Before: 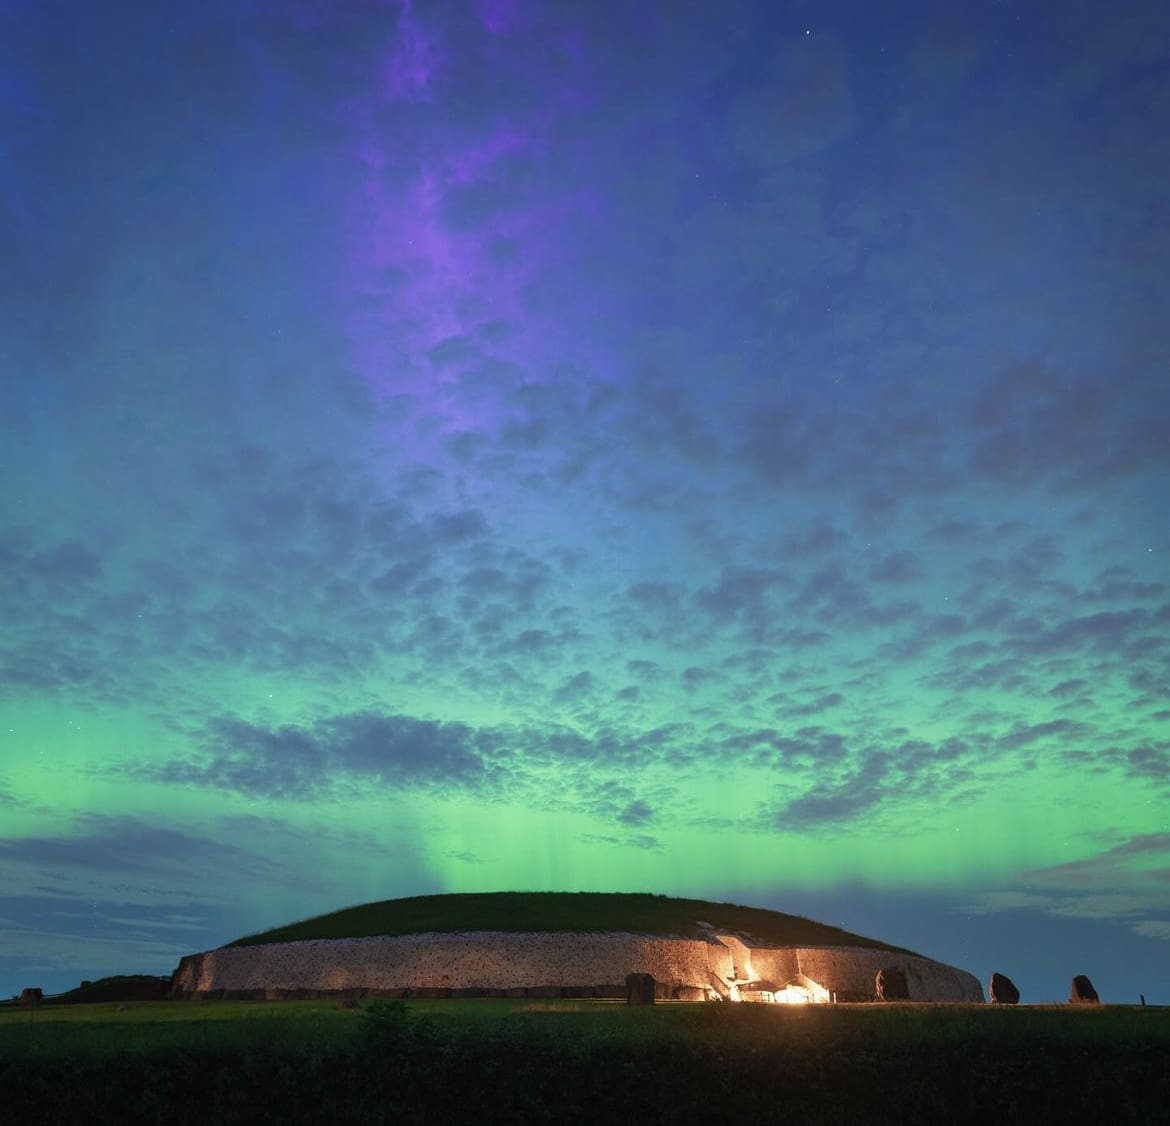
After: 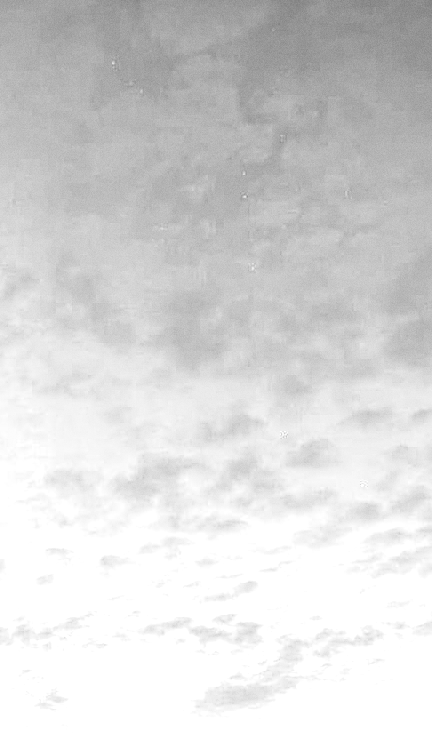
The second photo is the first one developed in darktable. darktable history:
grain: coarseness 0.09 ISO, strength 16.61%
haze removal: compatibility mode true, adaptive false
monochrome: a 16.01, b -2.65, highlights 0.52
base curve: curves: ch0 [(0, 0) (0.579, 0.807) (1, 1)], preserve colors none
sharpen: on, module defaults
exposure: black level correction 0, exposure 1.2 EV, compensate exposure bias true, compensate highlight preservation false
tone equalizer: -8 EV -0.75 EV, -7 EV -0.7 EV, -6 EV -0.6 EV, -5 EV -0.4 EV, -3 EV 0.4 EV, -2 EV 0.6 EV, -1 EV 0.7 EV, +0 EV 0.75 EV, edges refinement/feathering 500, mask exposure compensation -1.57 EV, preserve details no
crop and rotate: left 49.936%, top 10.094%, right 13.136%, bottom 24.256%
